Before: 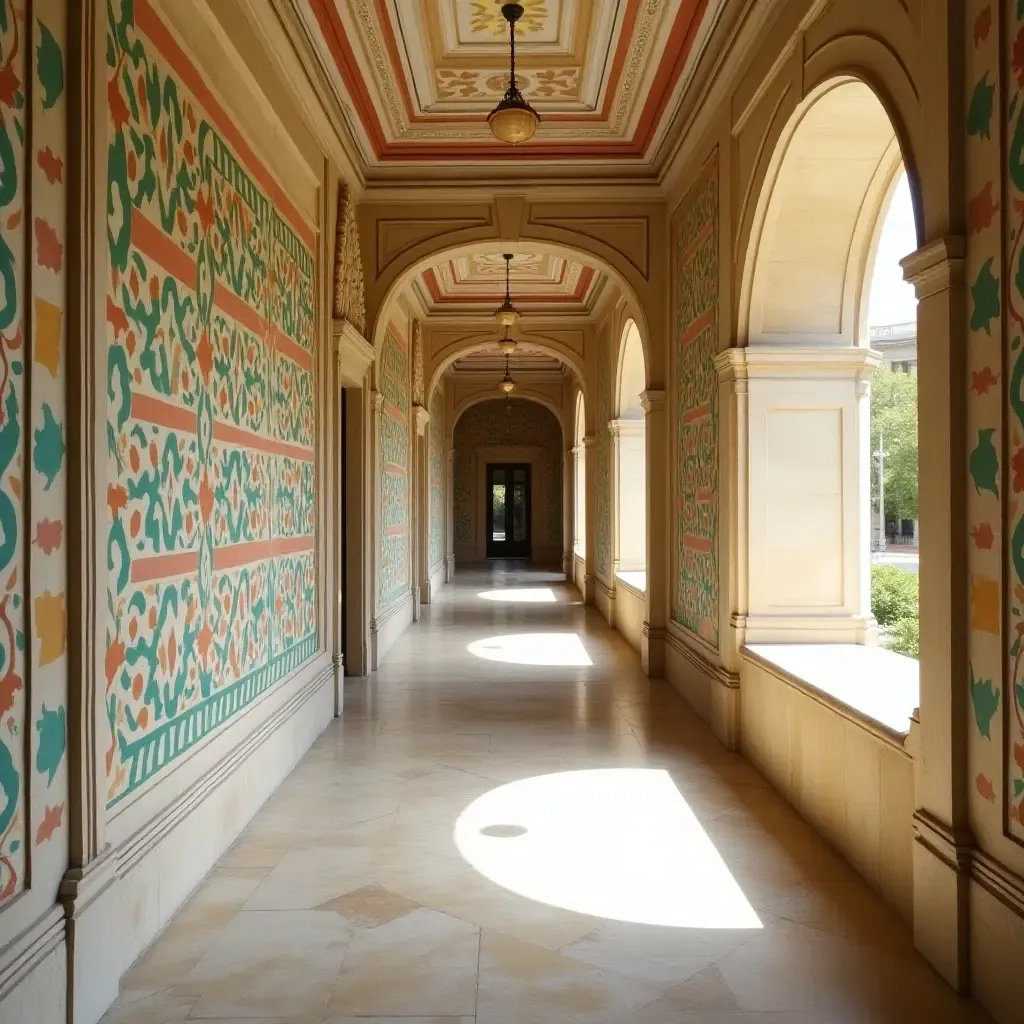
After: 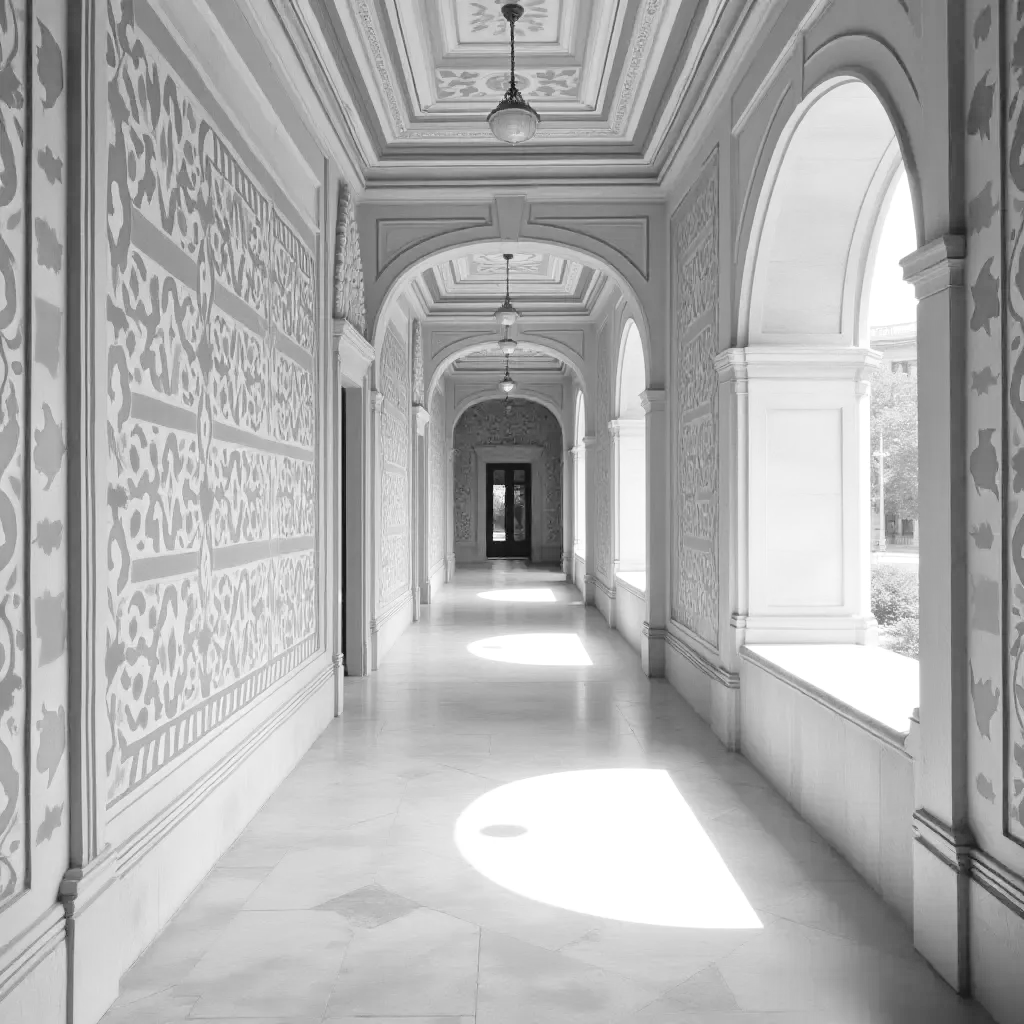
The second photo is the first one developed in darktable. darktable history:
contrast brightness saturation: contrast 0.1, brightness 0.32, saturation 0.145
color calibration: output gray [0.246, 0.254, 0.501, 0], x 0.38, y 0.39, temperature 4084.71 K, saturation algorithm version 1 (2020)
tone equalizer: -7 EV 0.145 EV, -6 EV 0.565 EV, -5 EV 1.16 EV, -4 EV 1.36 EV, -3 EV 1.16 EV, -2 EV 0.6 EV, -1 EV 0.157 EV, mask exposure compensation -0.497 EV
